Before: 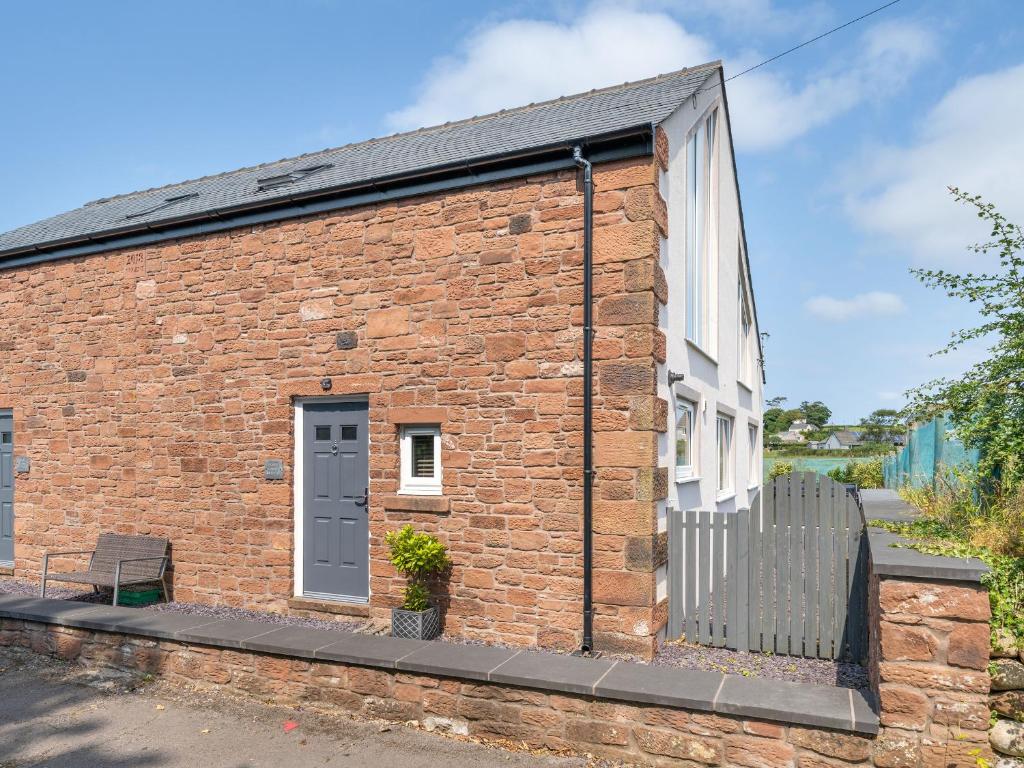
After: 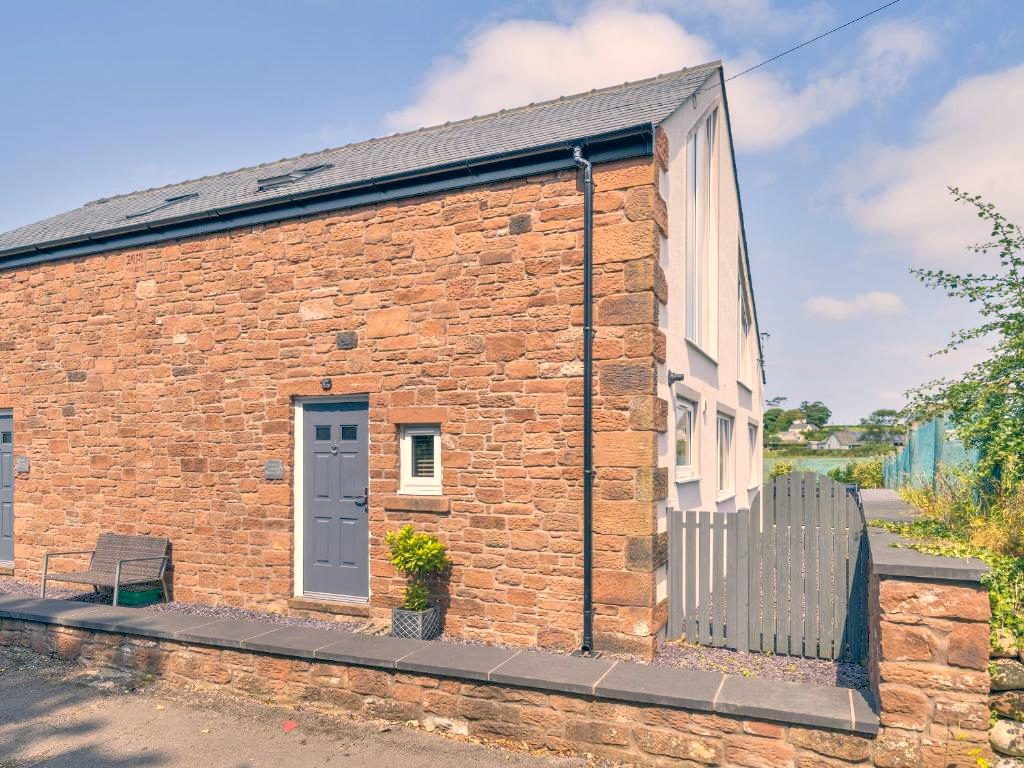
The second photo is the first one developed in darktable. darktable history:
color correction: highlights a* 10.29, highlights b* 14.58, shadows a* -10.17, shadows b* -15.05
tone equalizer: -8 EV 1.03 EV, -7 EV 0.989 EV, -6 EV 0.983 EV, -5 EV 1.02 EV, -4 EV 0.997 EV, -3 EV 0.723 EV, -2 EV 0.509 EV, -1 EV 0.258 EV
